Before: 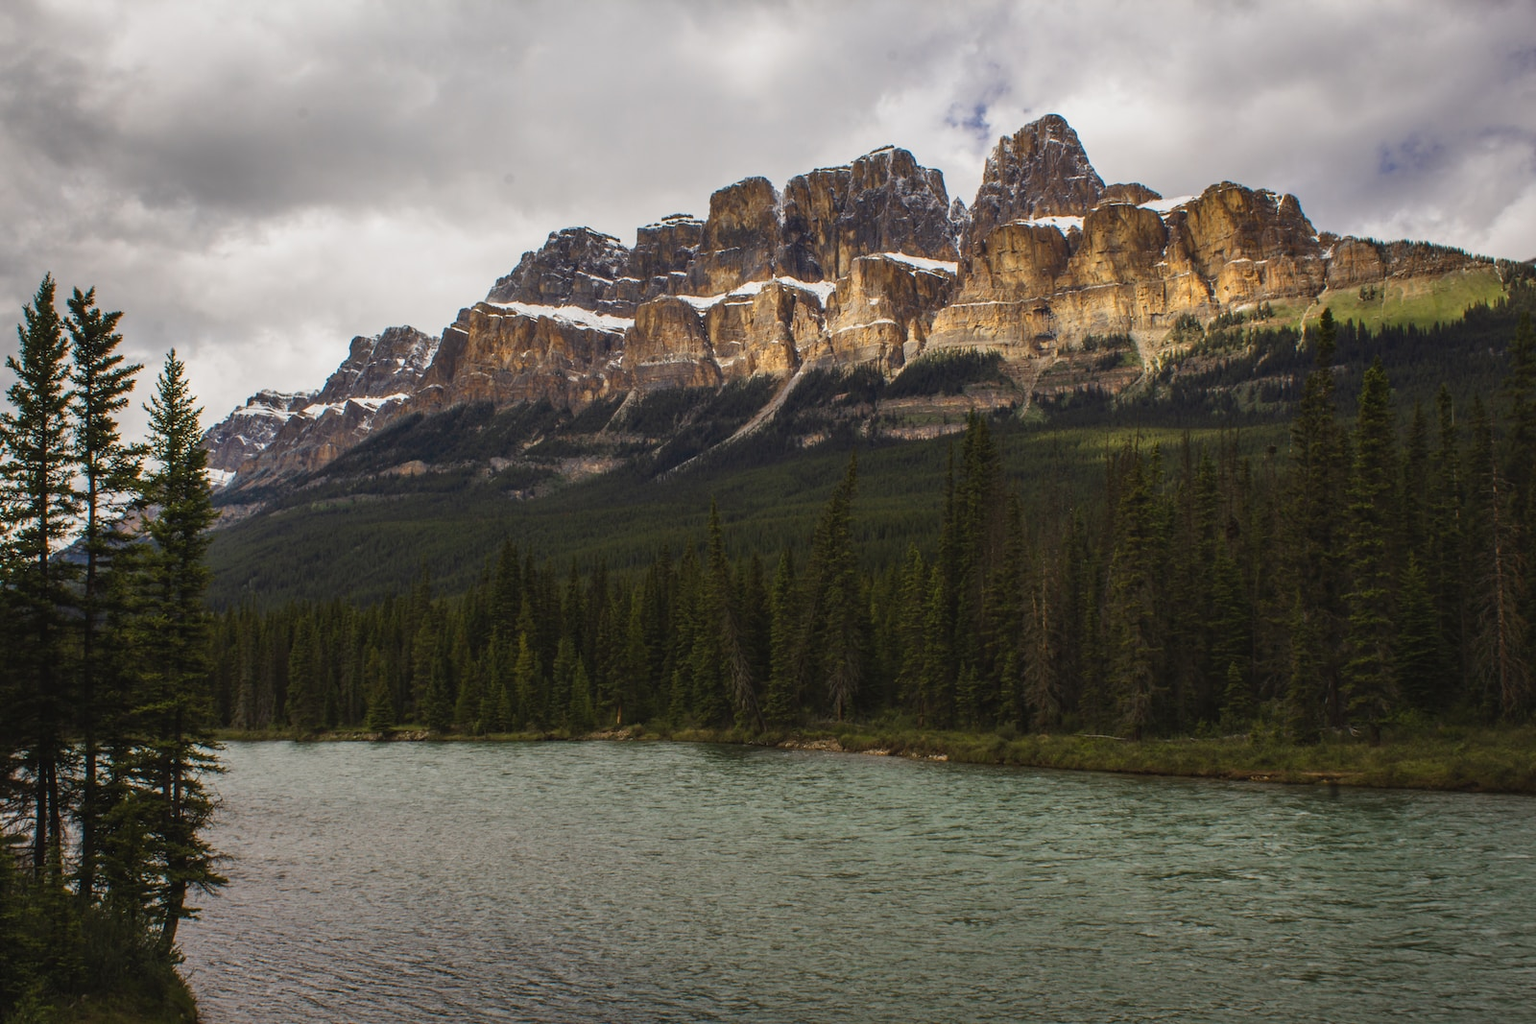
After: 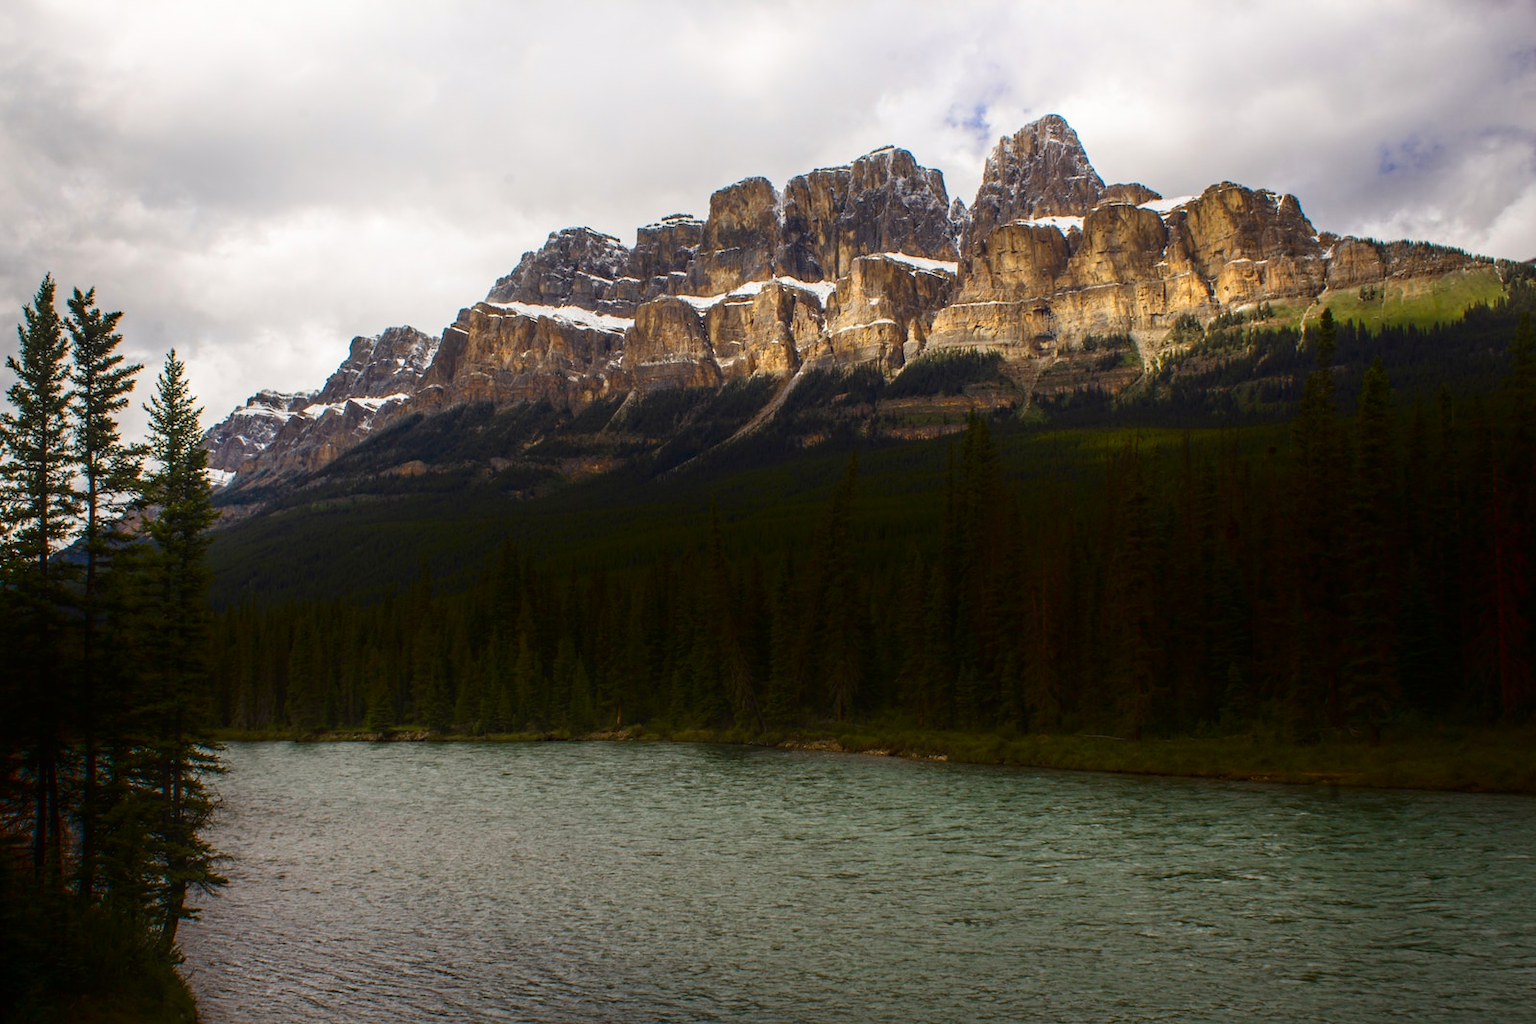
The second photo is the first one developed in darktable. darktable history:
shadows and highlights: shadows -90, highlights 90, soften with gaussian
haze removal: compatibility mode true, adaptive false
exposure: exposure 0.191 EV, compensate highlight preservation false
